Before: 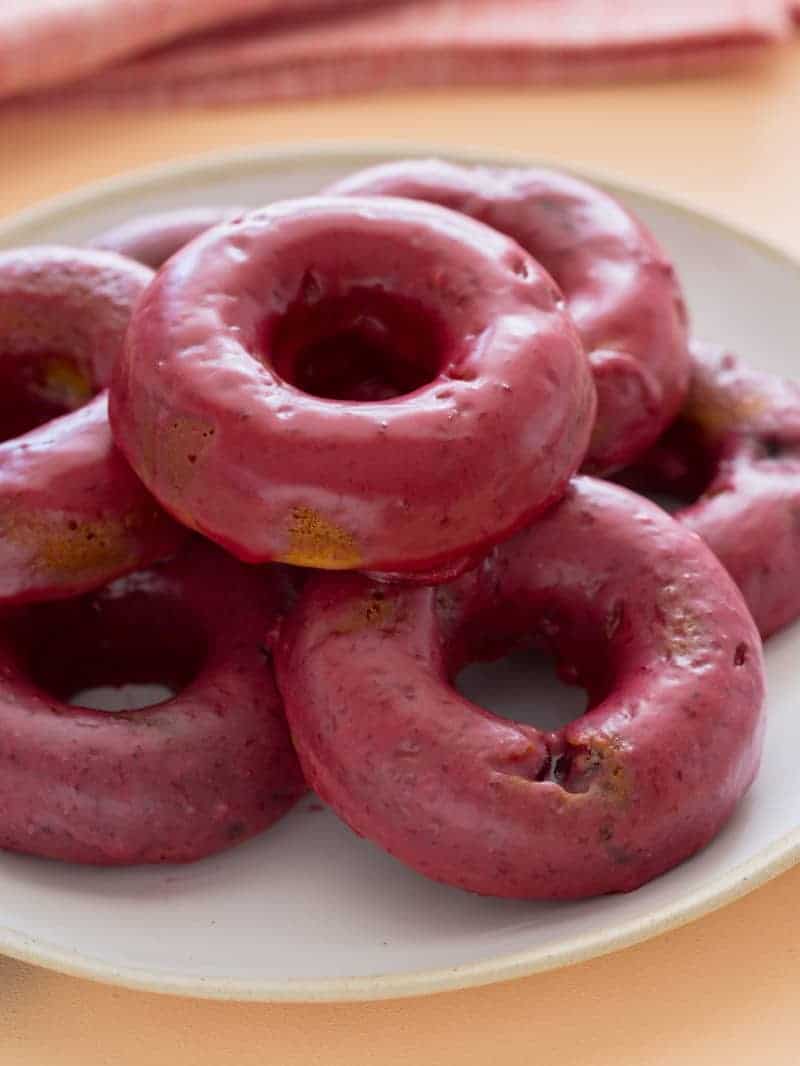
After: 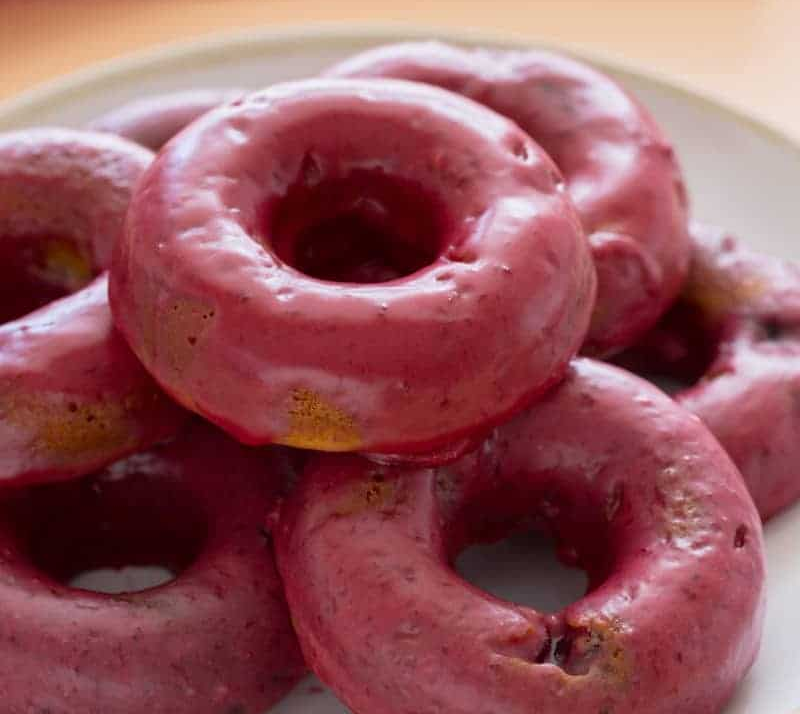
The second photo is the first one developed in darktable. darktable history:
crop: top 11.139%, bottom 21.859%
